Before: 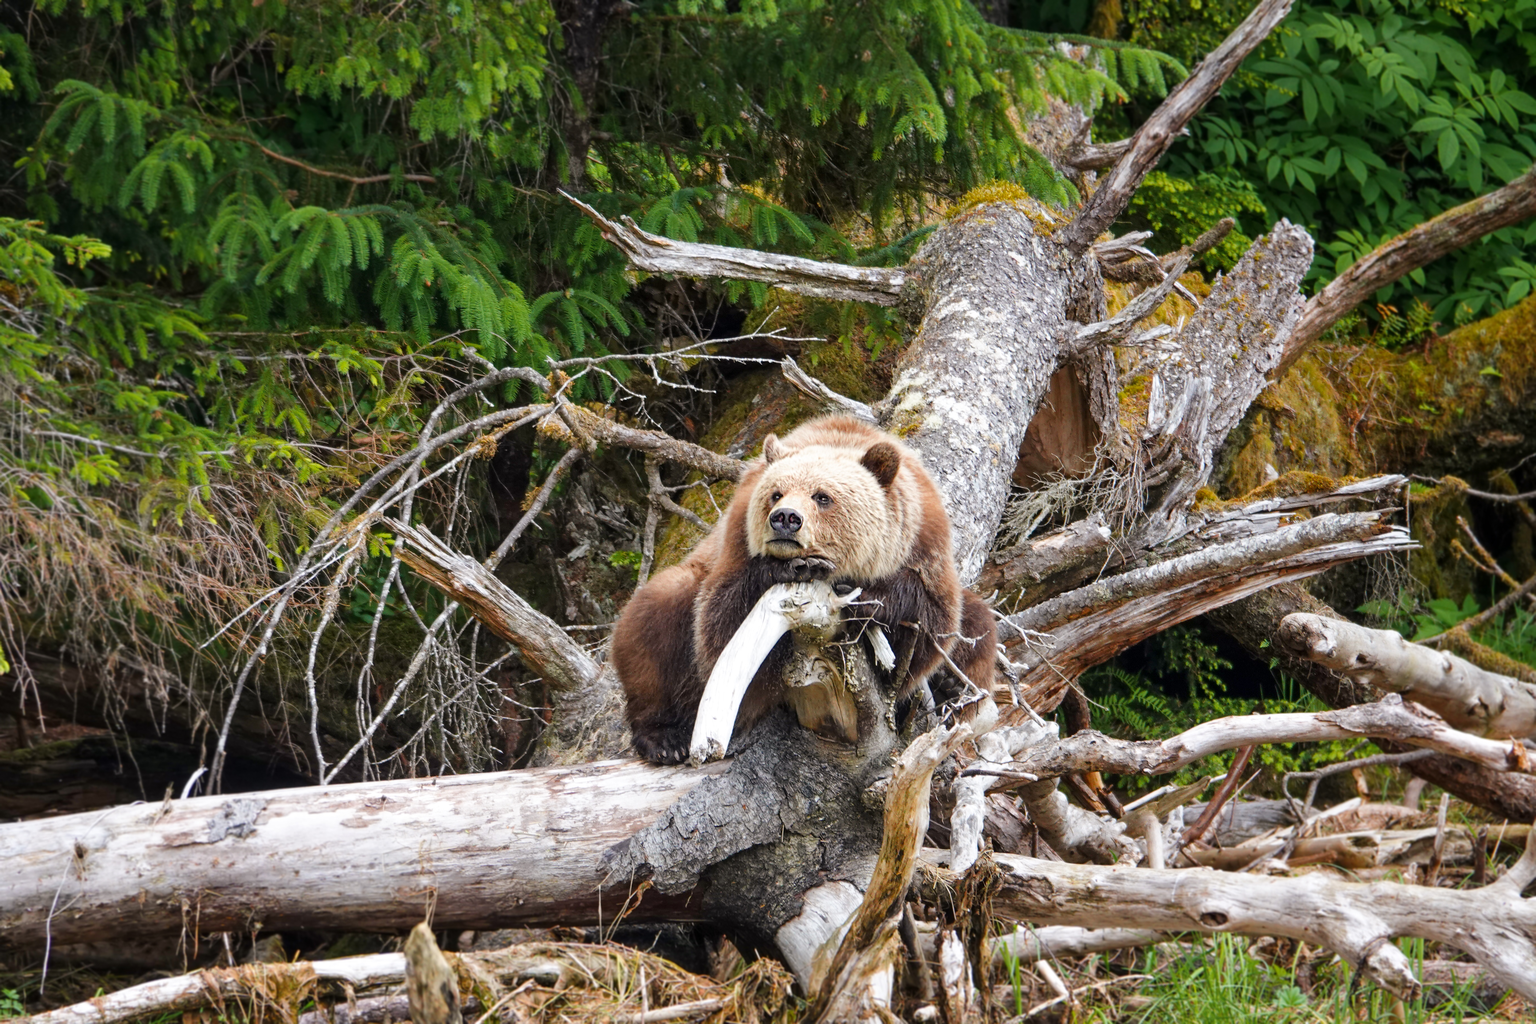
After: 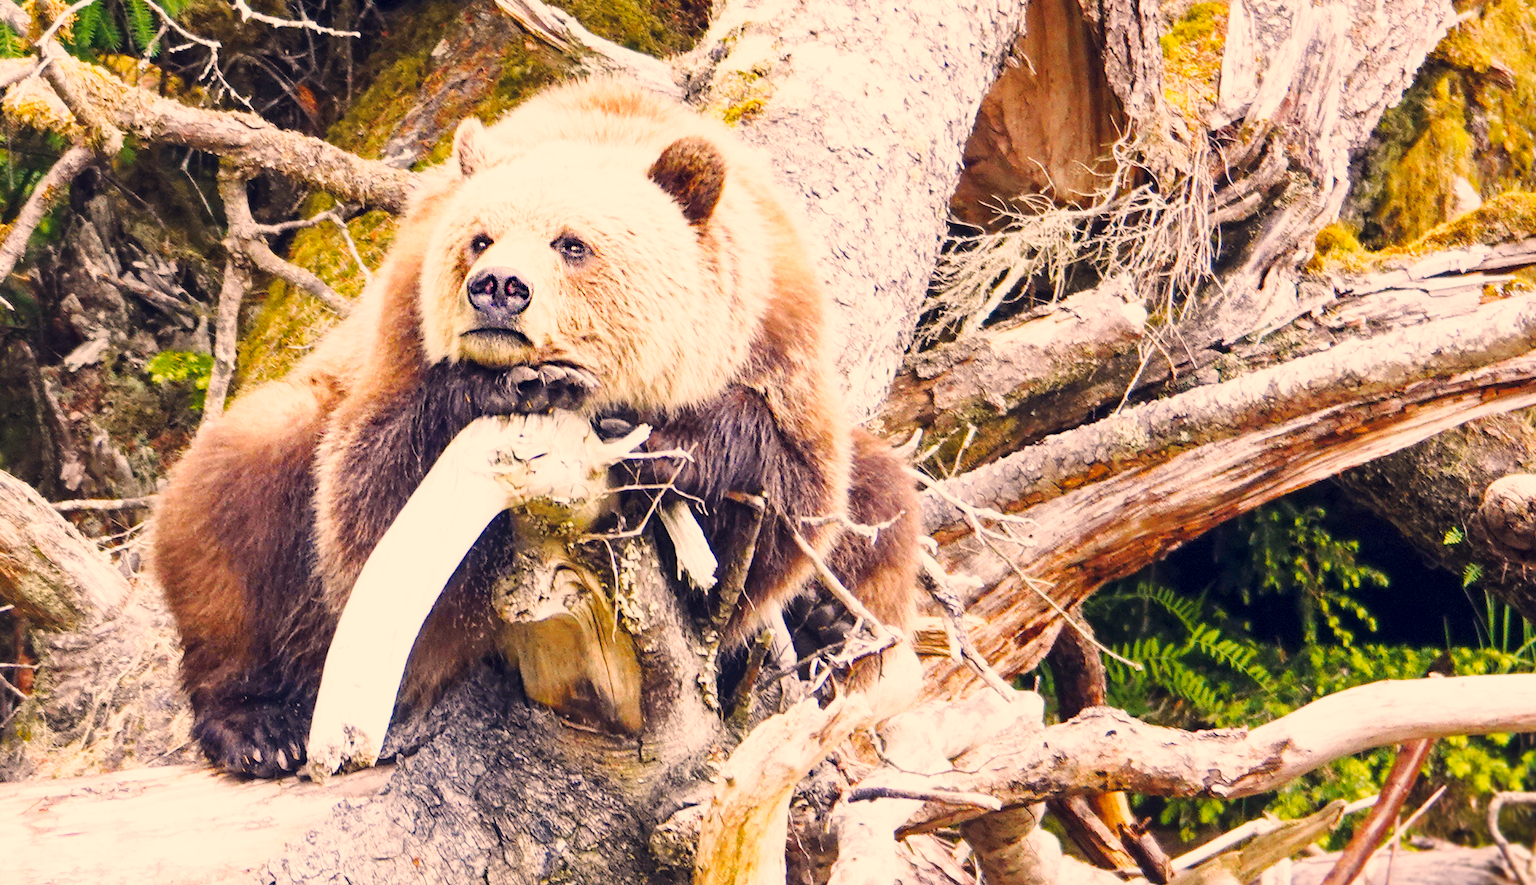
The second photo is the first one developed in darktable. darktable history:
color balance rgb: power › hue 329.22°, linear chroma grading › shadows -7.62%, linear chroma grading › global chroma 9.8%, perceptual saturation grading › global saturation 20%, perceptual saturation grading › highlights -24.949%, perceptual saturation grading › shadows 25.334%, contrast -9.471%
crop: left 34.874%, top 36.588%, right 14.924%, bottom 19.995%
base curve: curves: ch0 [(0, 0) (0.018, 0.026) (0.143, 0.37) (0.33, 0.731) (0.458, 0.853) (0.735, 0.965) (0.905, 0.986) (1, 1)], preserve colors none
color correction: highlights a* 20.01, highlights b* 28.15, shadows a* 3.48, shadows b* -18.03, saturation 0.734
